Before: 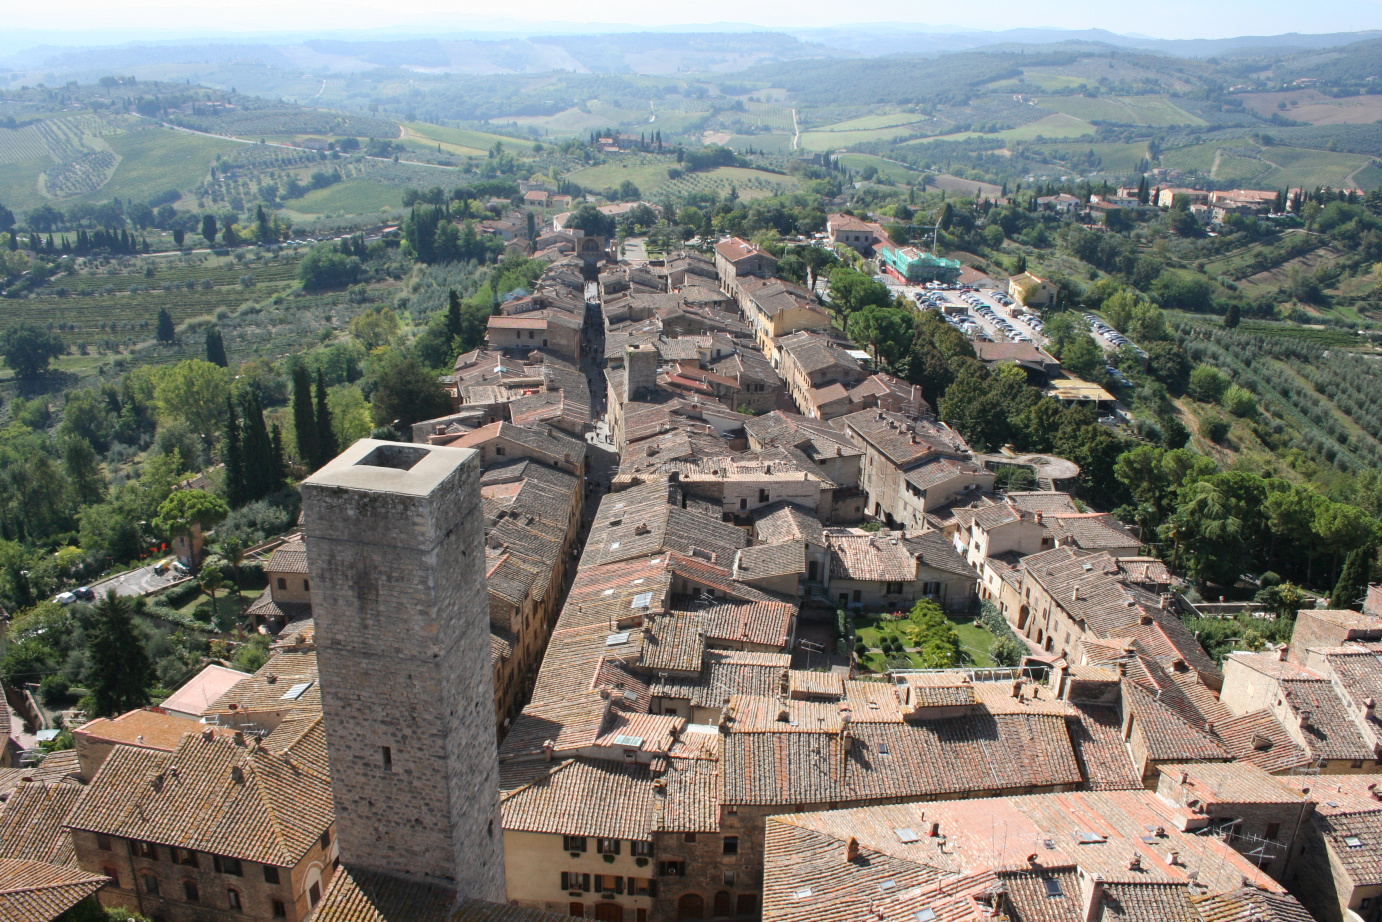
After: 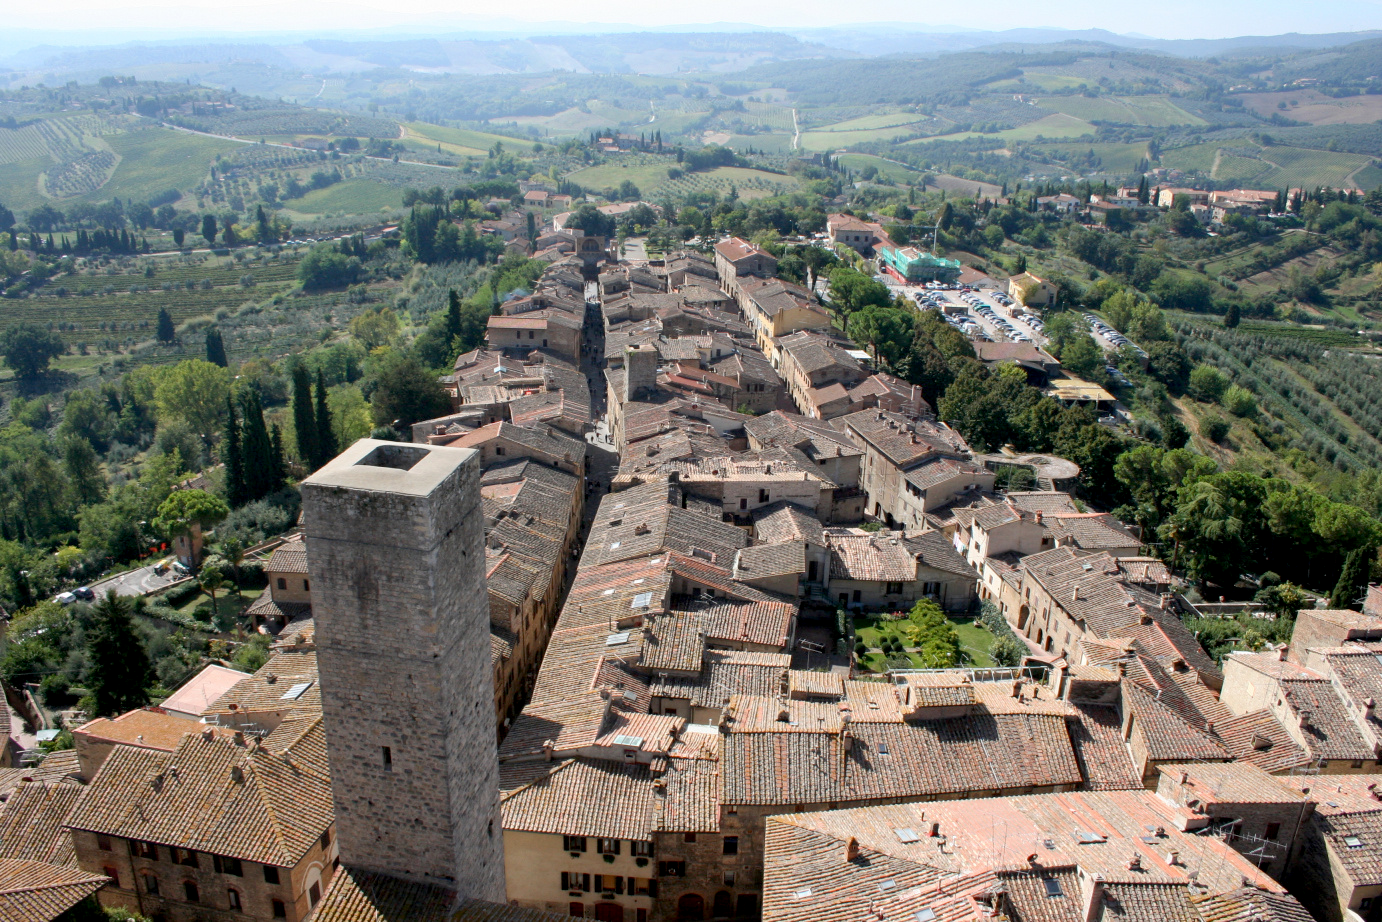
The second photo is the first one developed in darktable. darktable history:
exposure: black level correction 0.01, compensate highlight preservation false
